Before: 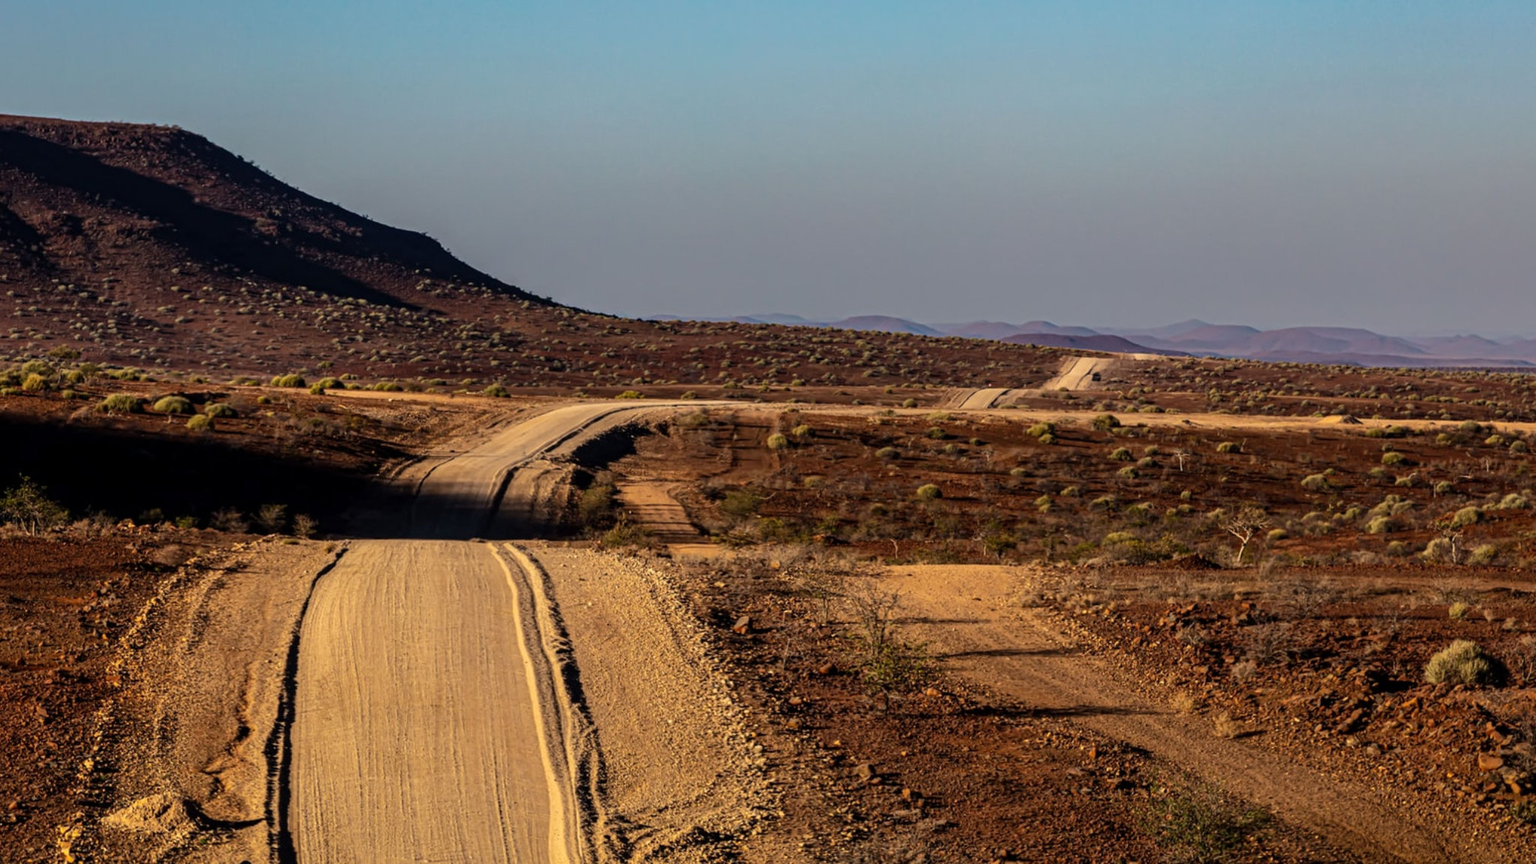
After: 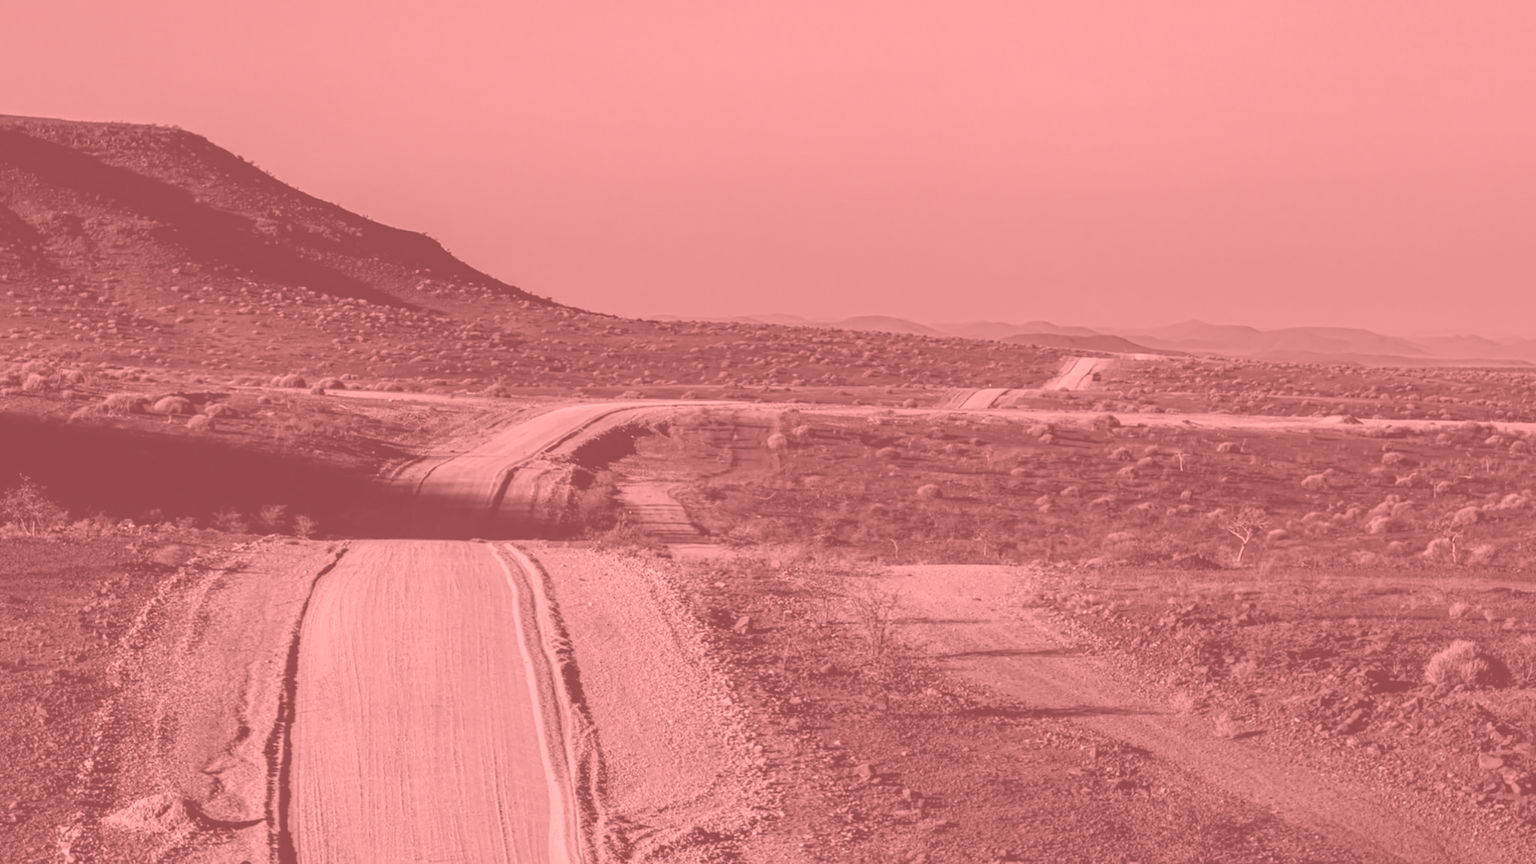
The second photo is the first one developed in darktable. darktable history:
colorize: saturation 51%, source mix 50.67%, lightness 50.67%
